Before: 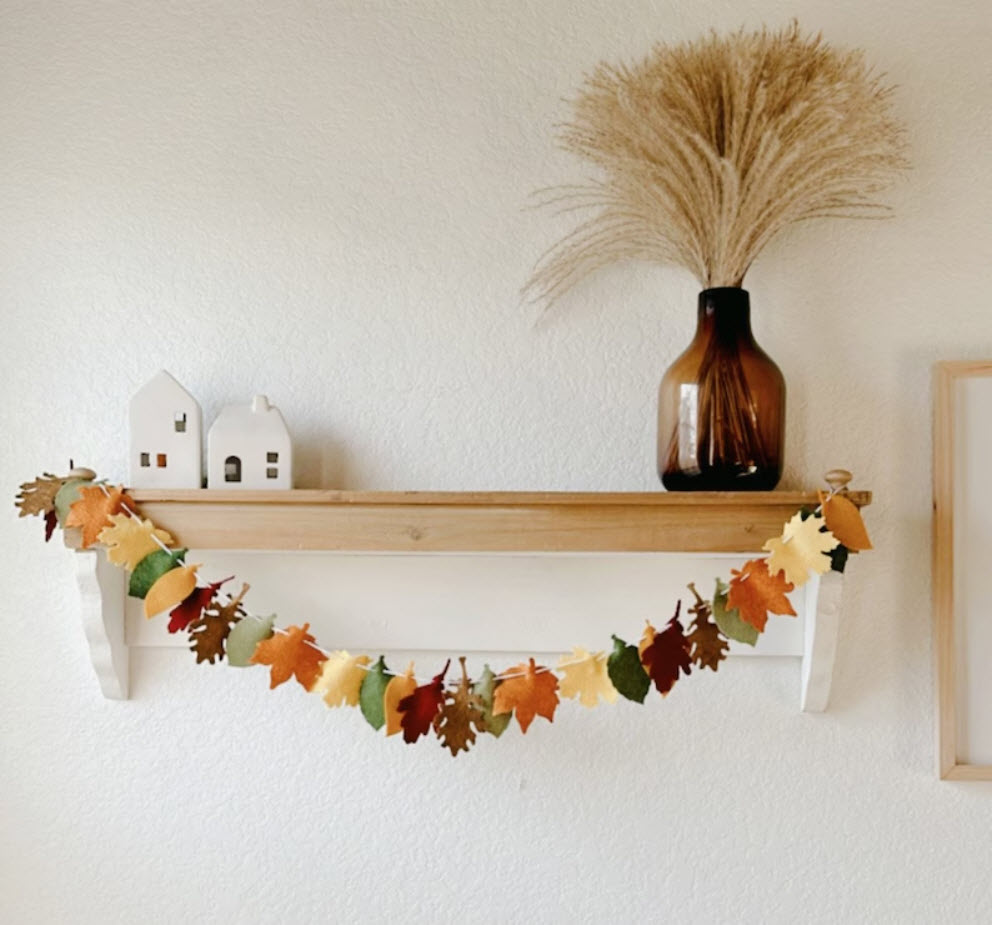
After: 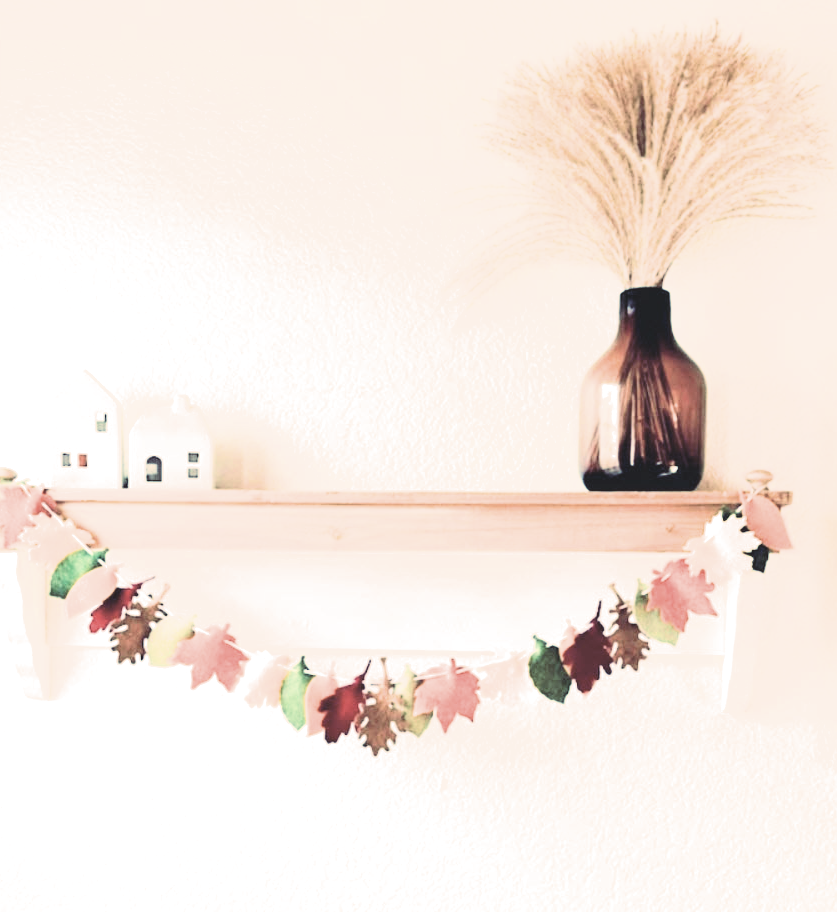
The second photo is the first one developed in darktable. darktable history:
exposure: black level correction 0.001, exposure 2.607 EV, compensate exposure bias true, compensate highlight preservation false
contrast brightness saturation: contrast 0.1, saturation -0.36
filmic rgb: black relative exposure -7.15 EV, white relative exposure 5.36 EV, hardness 3.02
crop: left 8.026%, right 7.374%
rgb curve: curves: ch0 [(0, 0.186) (0.314, 0.284) (0.576, 0.466) (0.805, 0.691) (0.936, 0.886)]; ch1 [(0, 0.186) (0.314, 0.284) (0.581, 0.534) (0.771, 0.746) (0.936, 0.958)]; ch2 [(0, 0.216) (0.275, 0.39) (1, 1)], mode RGB, independent channels, compensate middle gray true, preserve colors none
